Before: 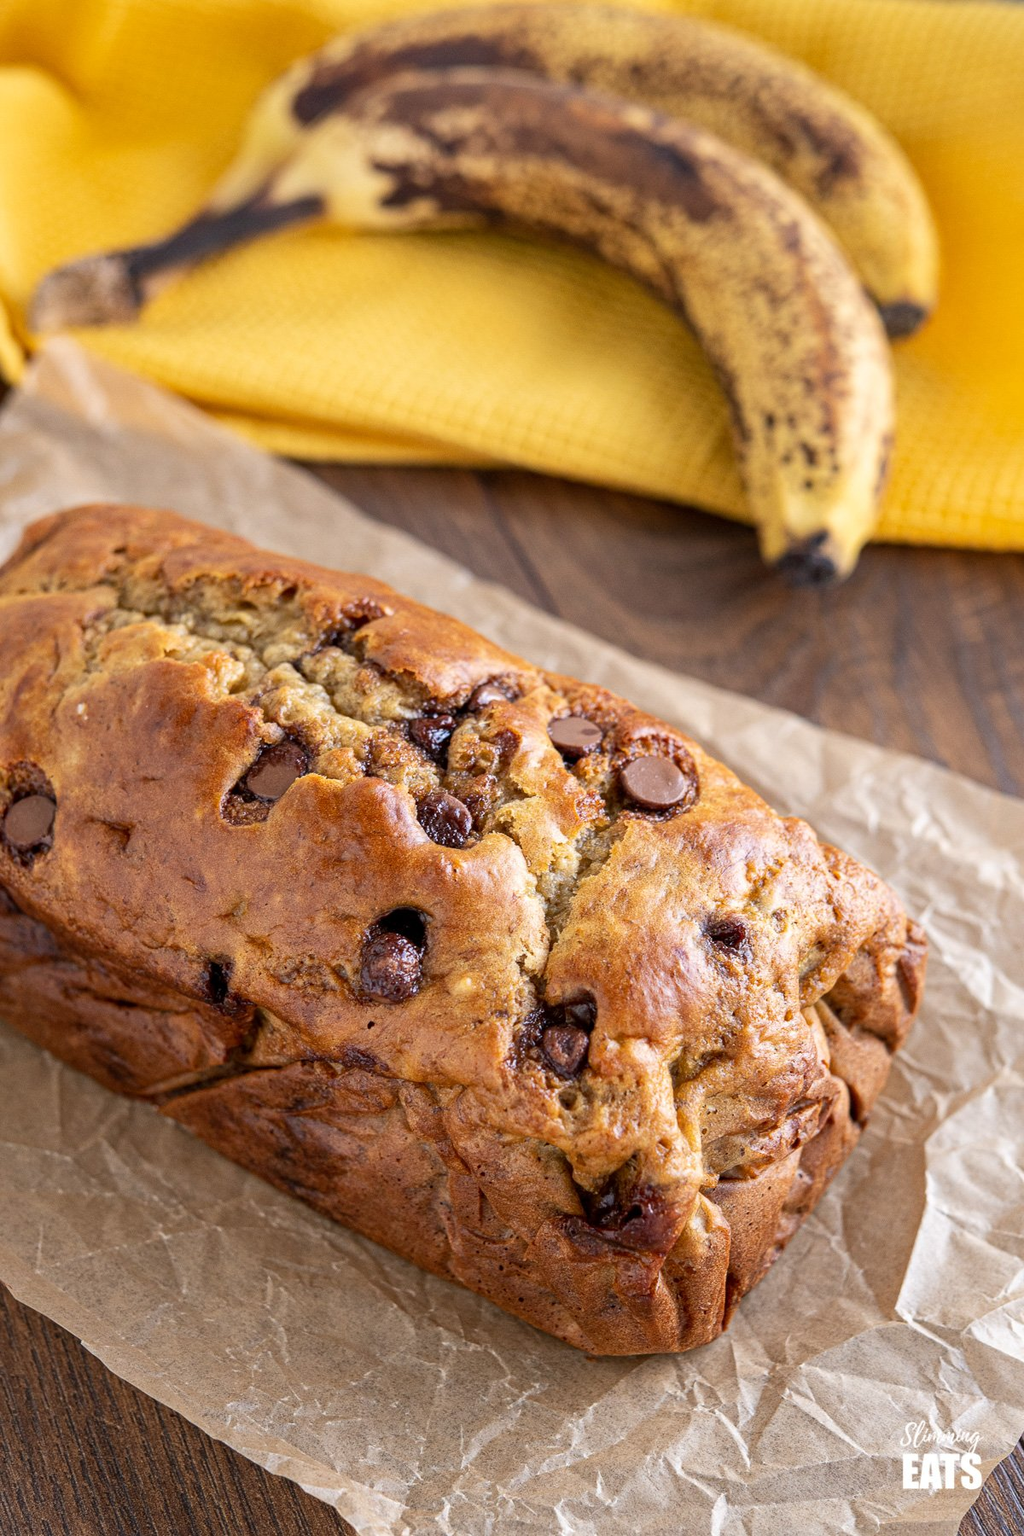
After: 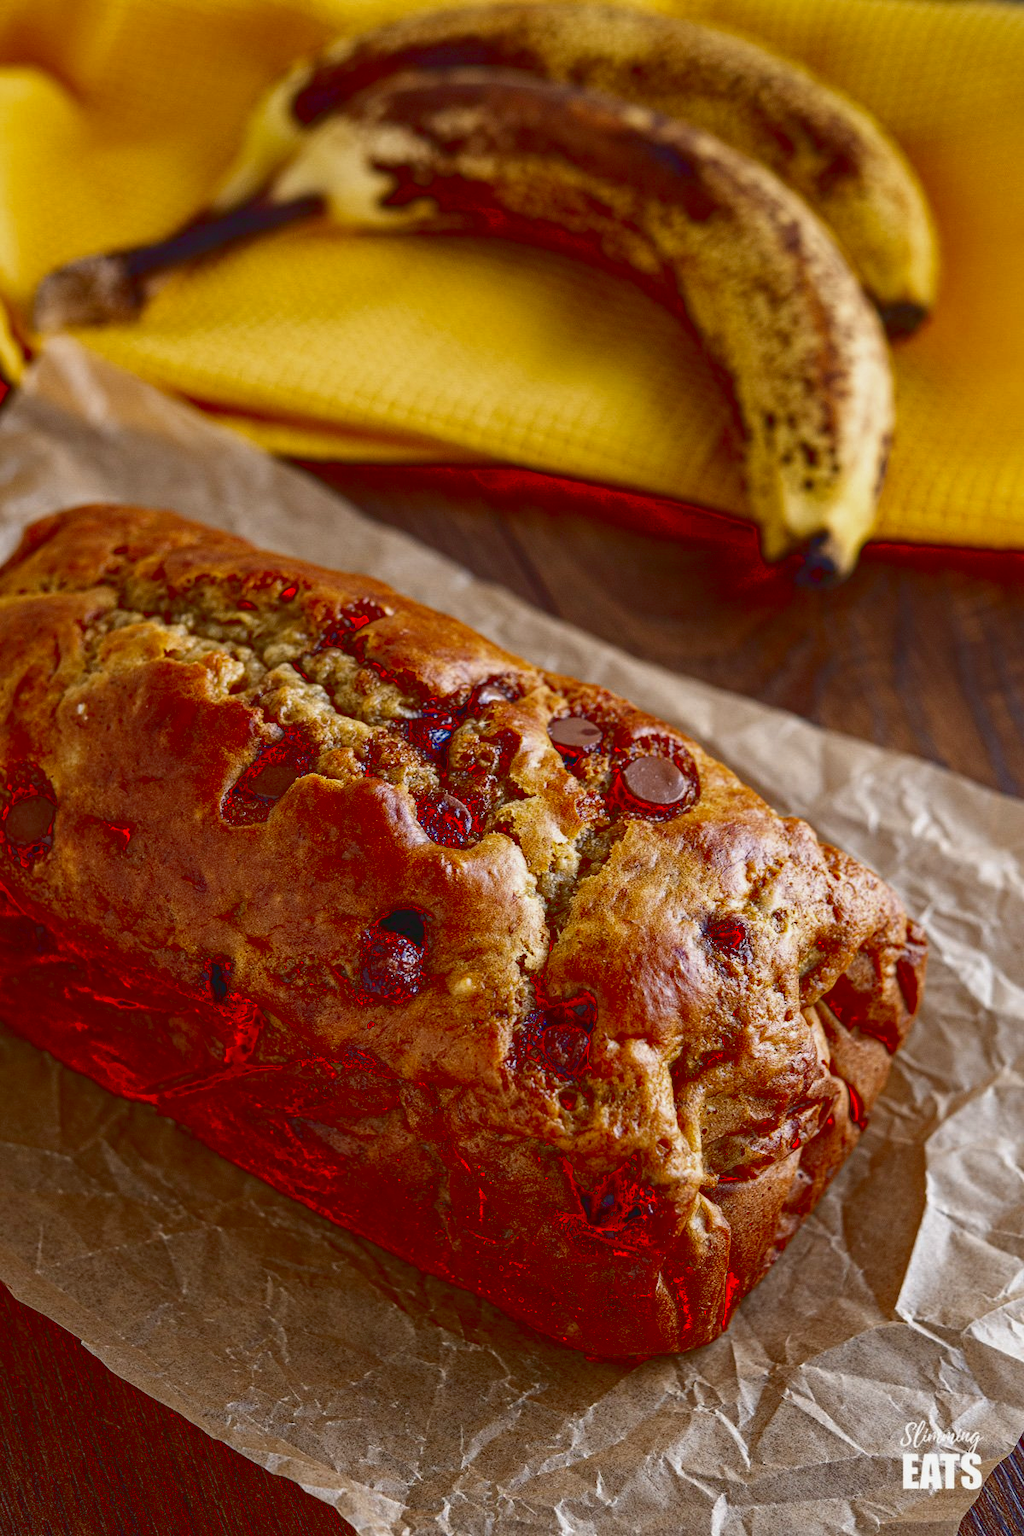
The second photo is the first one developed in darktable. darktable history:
tone curve: curves: ch0 [(0, 0.068) (1, 0.961)], color space Lab, linked channels, preserve colors none
contrast brightness saturation: contrast 0.09, brightness -0.59, saturation 0.17
